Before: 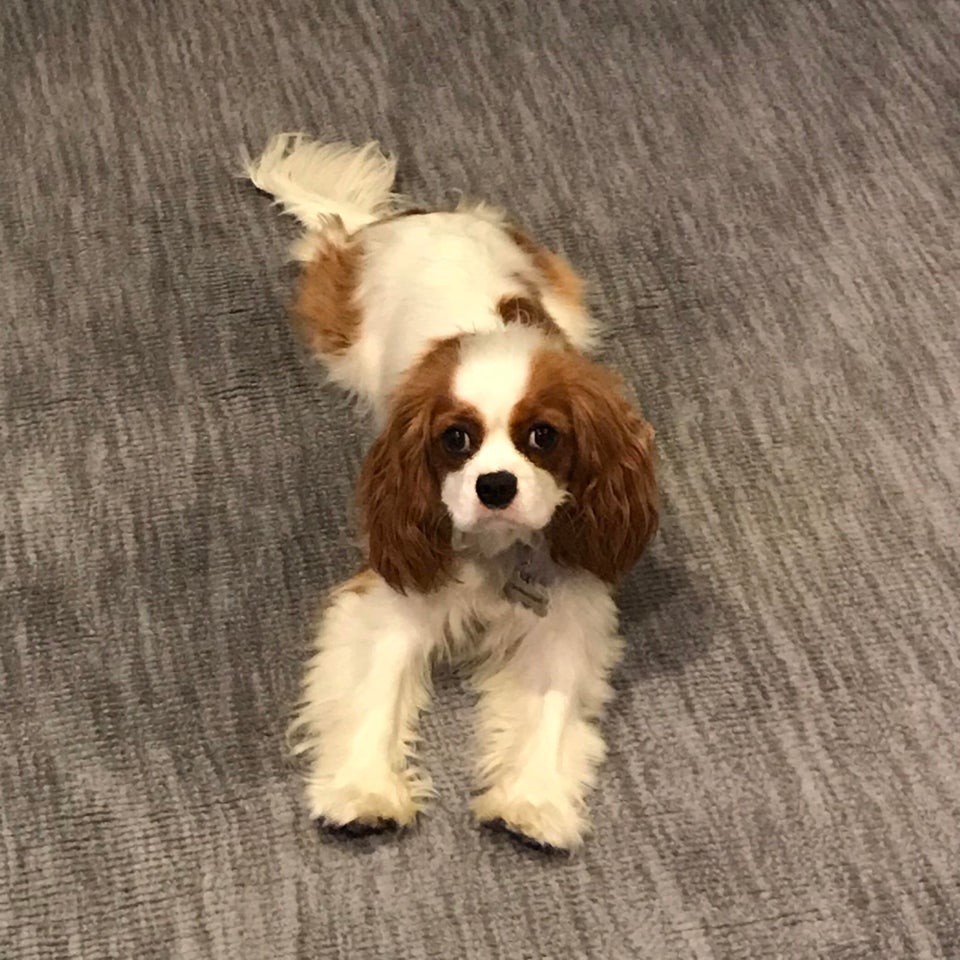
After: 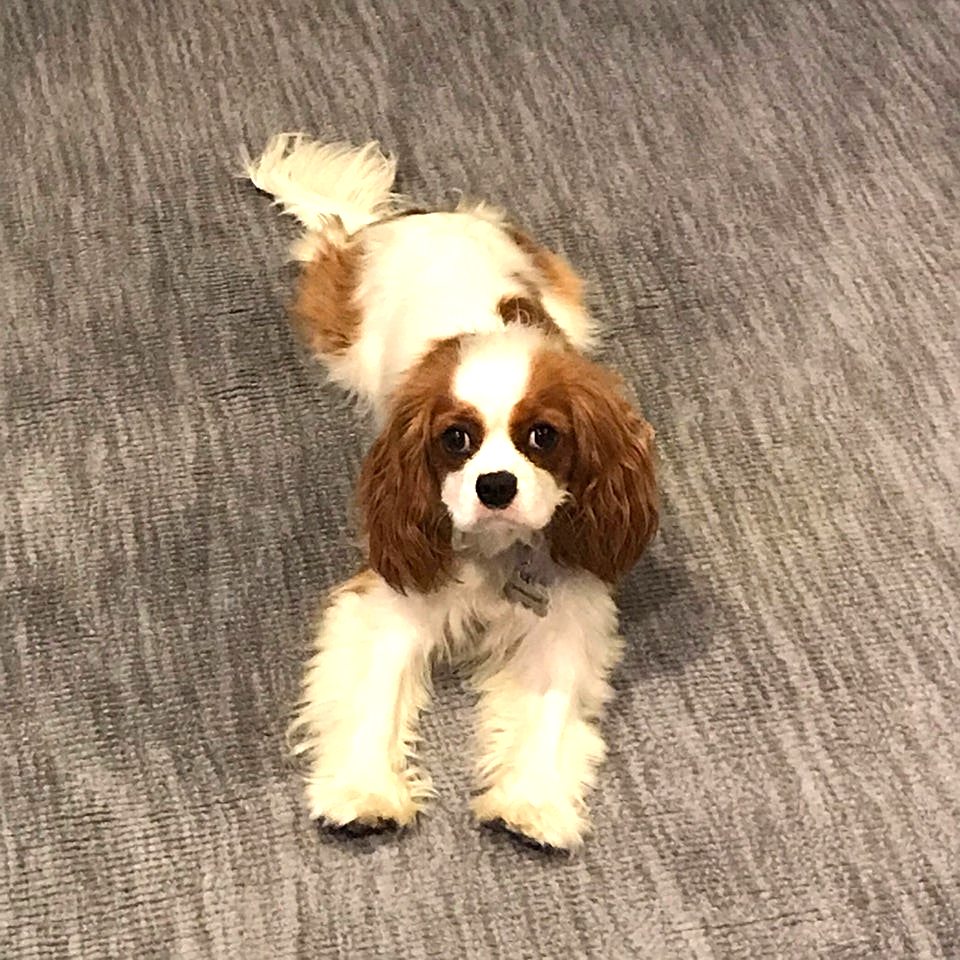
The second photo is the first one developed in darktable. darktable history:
sharpen: on, module defaults
exposure: exposure 0.577 EV, compensate highlight preservation false
